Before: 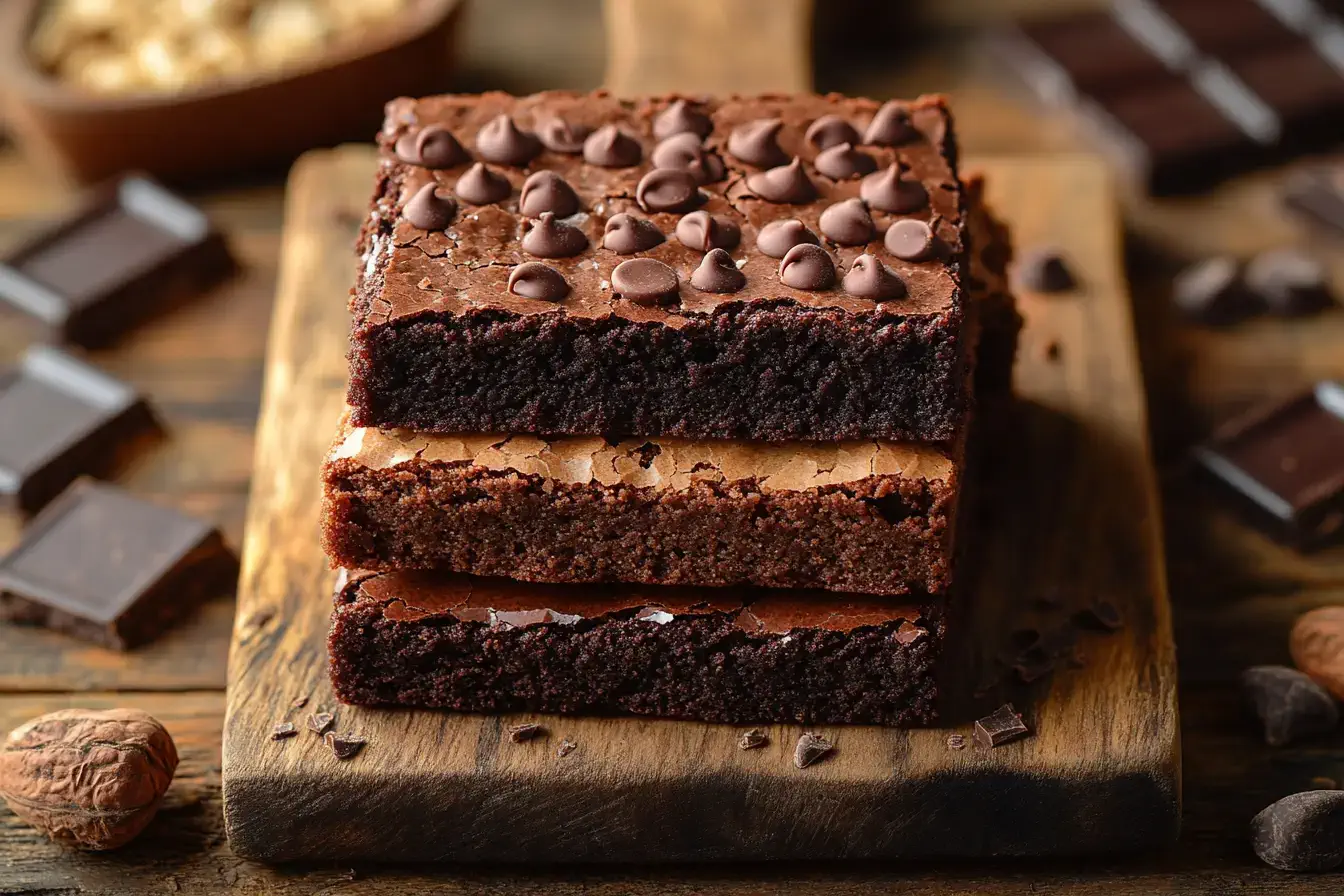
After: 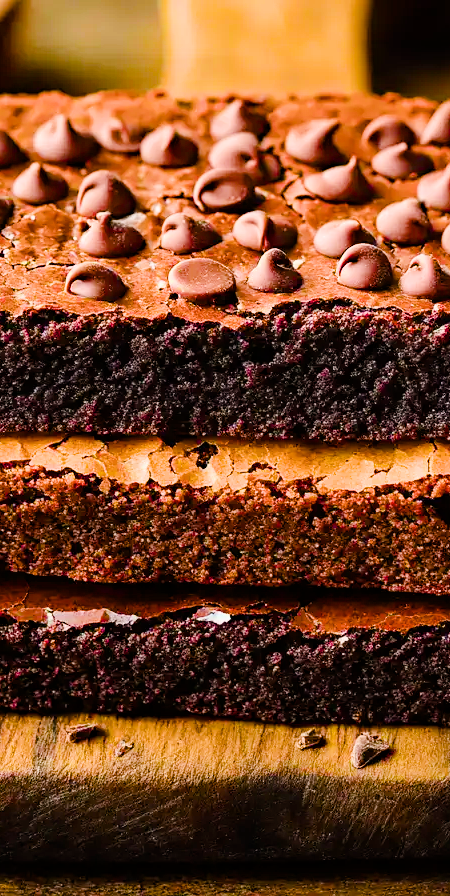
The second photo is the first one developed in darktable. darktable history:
color balance rgb: linear chroma grading › global chroma 14.557%, perceptual saturation grading › global saturation 36.211%, perceptual saturation grading › shadows 35.981%, perceptual brilliance grading › global brilliance -5.173%, perceptual brilliance grading › highlights 24.159%, perceptual brilliance grading › mid-tones 7.323%, perceptual brilliance grading › shadows -4.759%
exposure: exposure 1.218 EV, compensate highlight preservation false
filmic rgb: black relative exposure -7.21 EV, white relative exposure 5.34 EV, hardness 3.02
crop: left 32.992%, right 33.515%
haze removal: compatibility mode true, adaptive false
